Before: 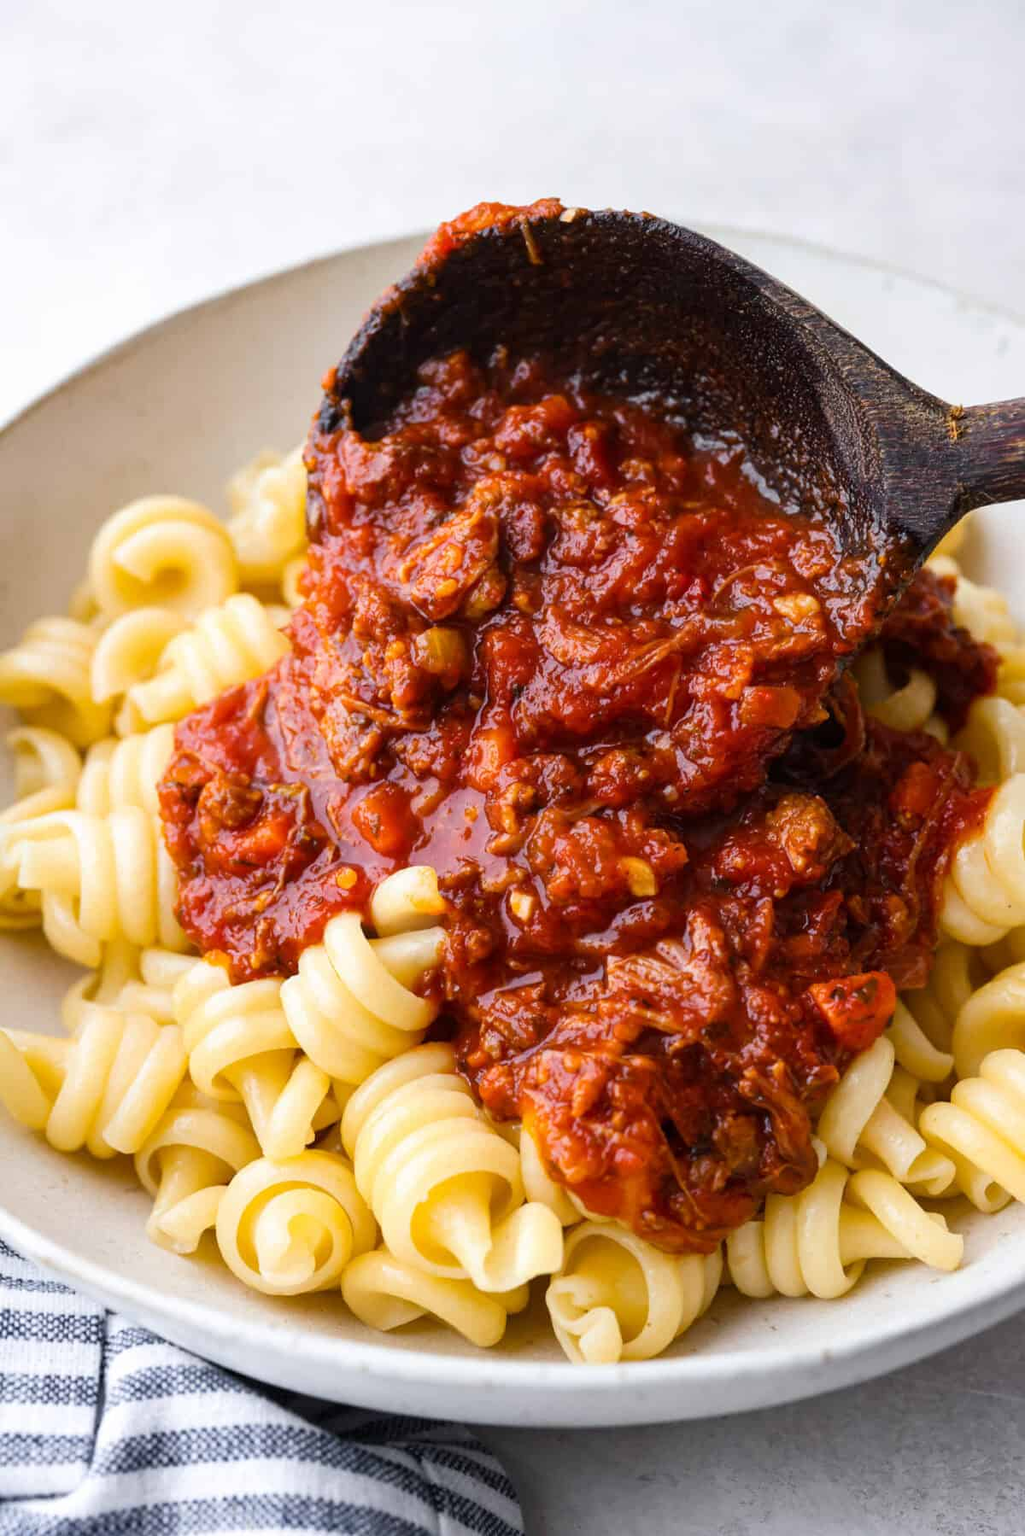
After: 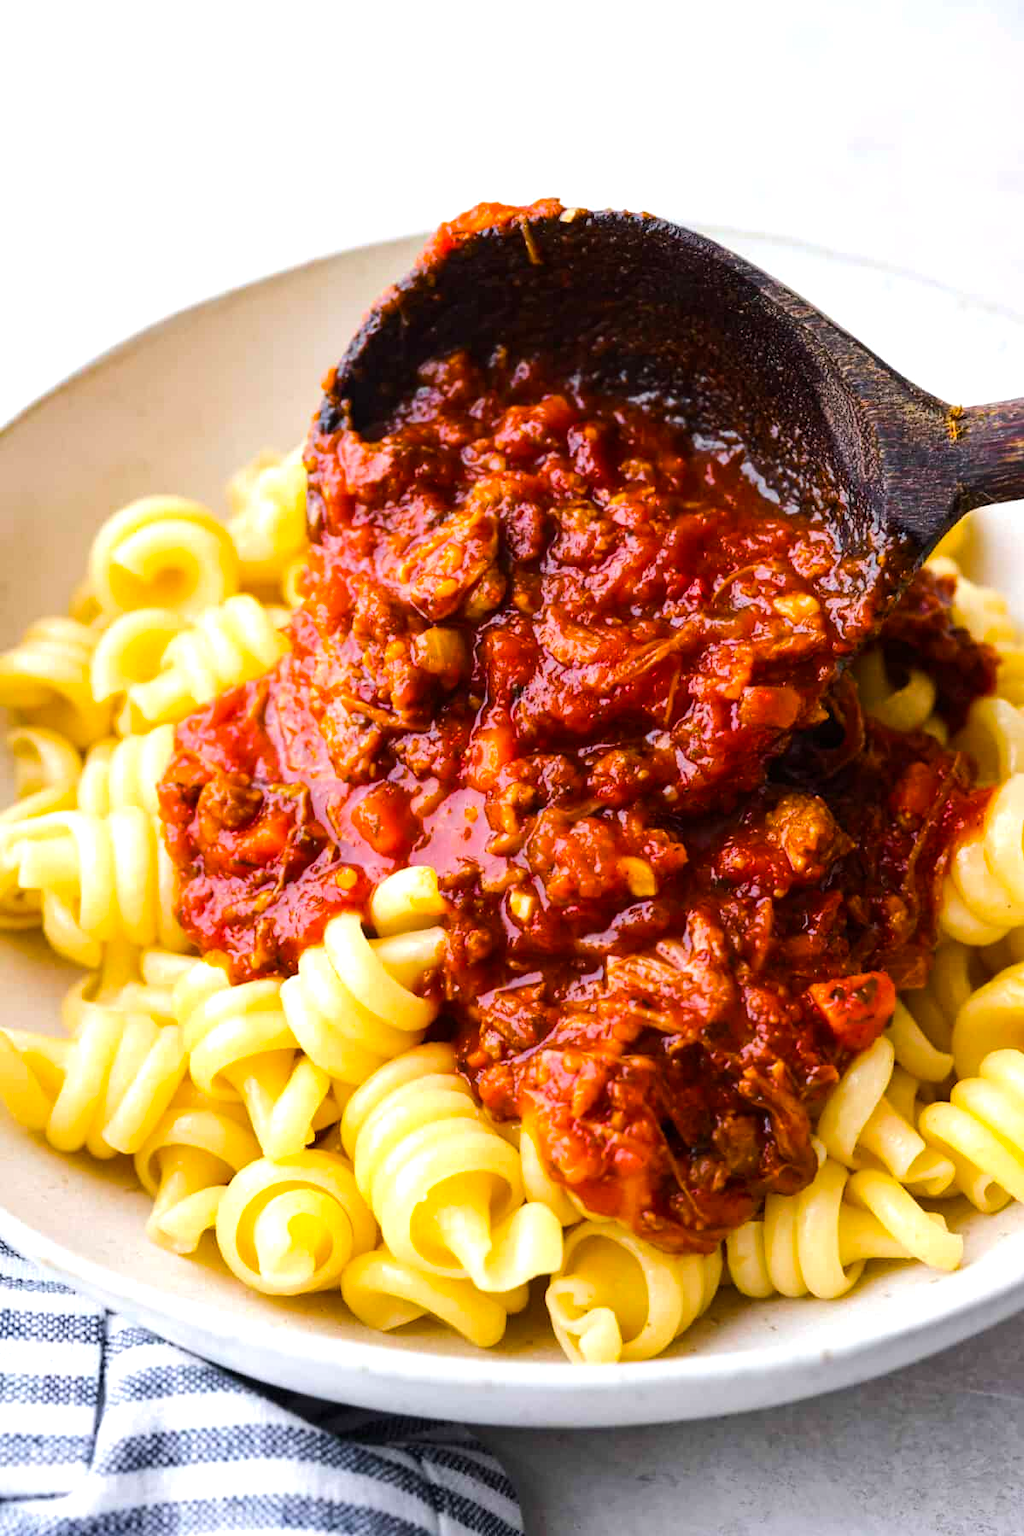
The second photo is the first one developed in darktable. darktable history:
color balance rgb: perceptual saturation grading › global saturation 25%, perceptual brilliance grading › mid-tones 10%, perceptual brilliance grading › shadows 15%, global vibrance 20%
tone equalizer: -8 EV -0.417 EV, -7 EV -0.389 EV, -6 EV -0.333 EV, -5 EV -0.222 EV, -3 EV 0.222 EV, -2 EV 0.333 EV, -1 EV 0.389 EV, +0 EV 0.417 EV, edges refinement/feathering 500, mask exposure compensation -1.57 EV, preserve details no
